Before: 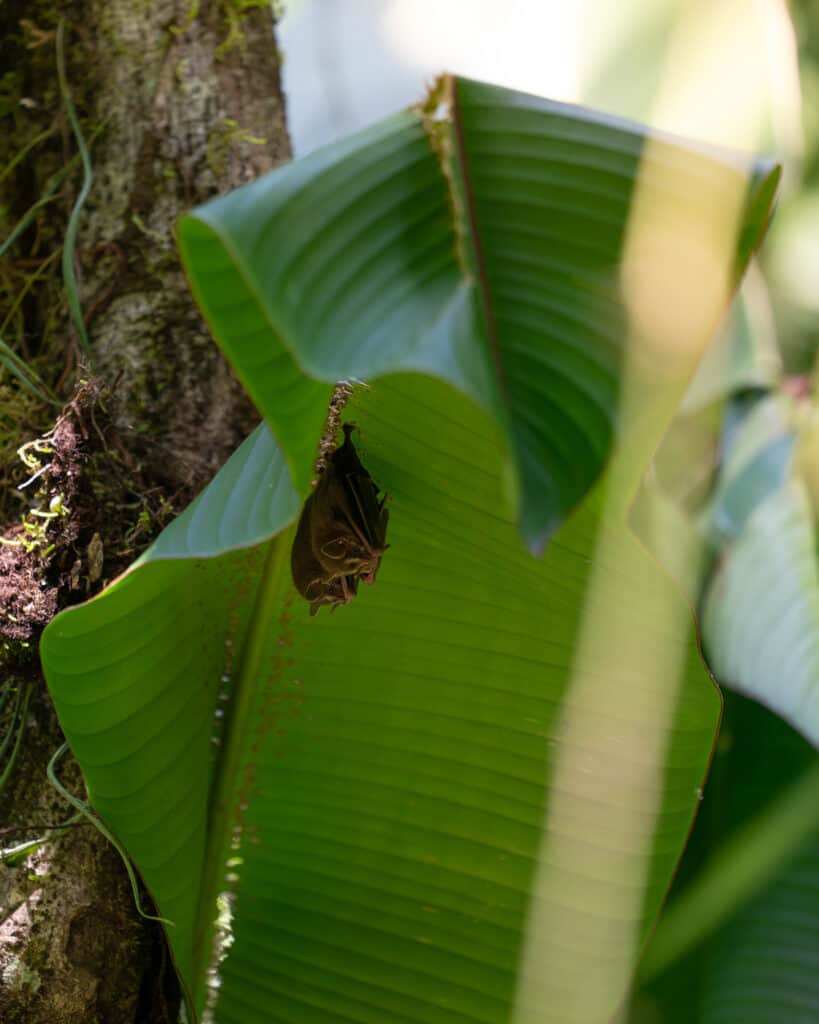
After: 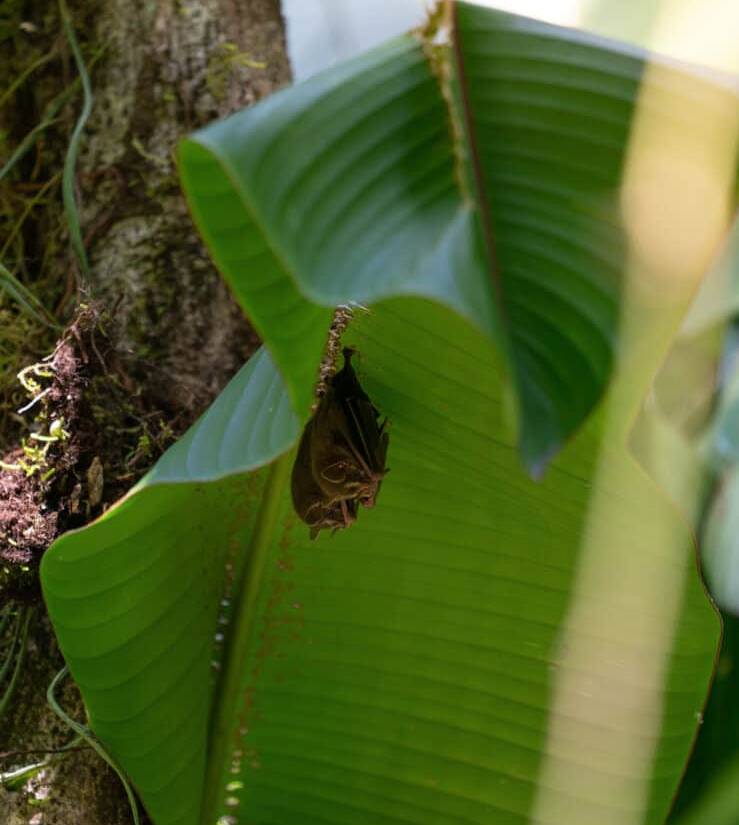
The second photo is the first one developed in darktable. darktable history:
crop: top 7.49%, right 9.717%, bottom 11.943%
color balance: input saturation 99%
